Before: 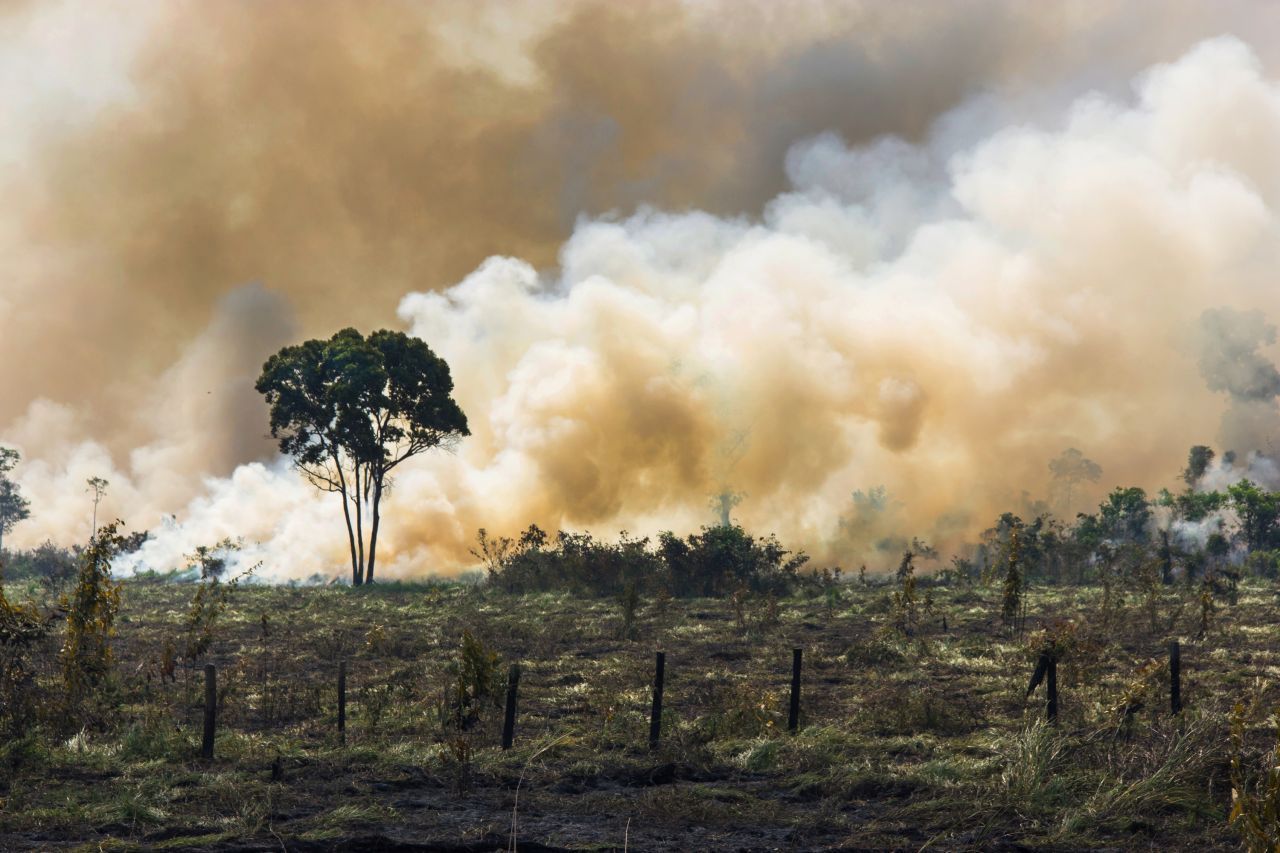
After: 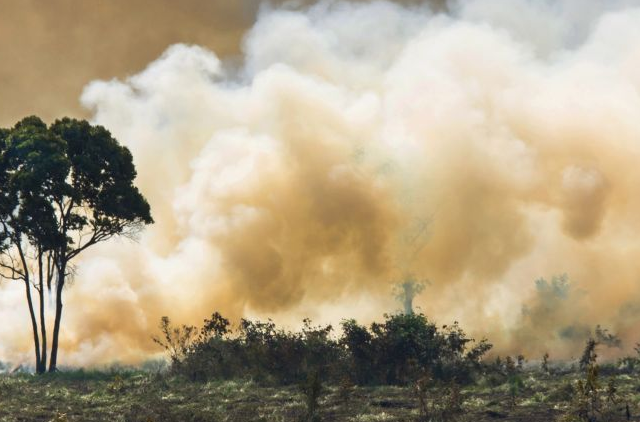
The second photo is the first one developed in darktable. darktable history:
crop: left 24.796%, top 24.946%, right 25.198%, bottom 25.558%
